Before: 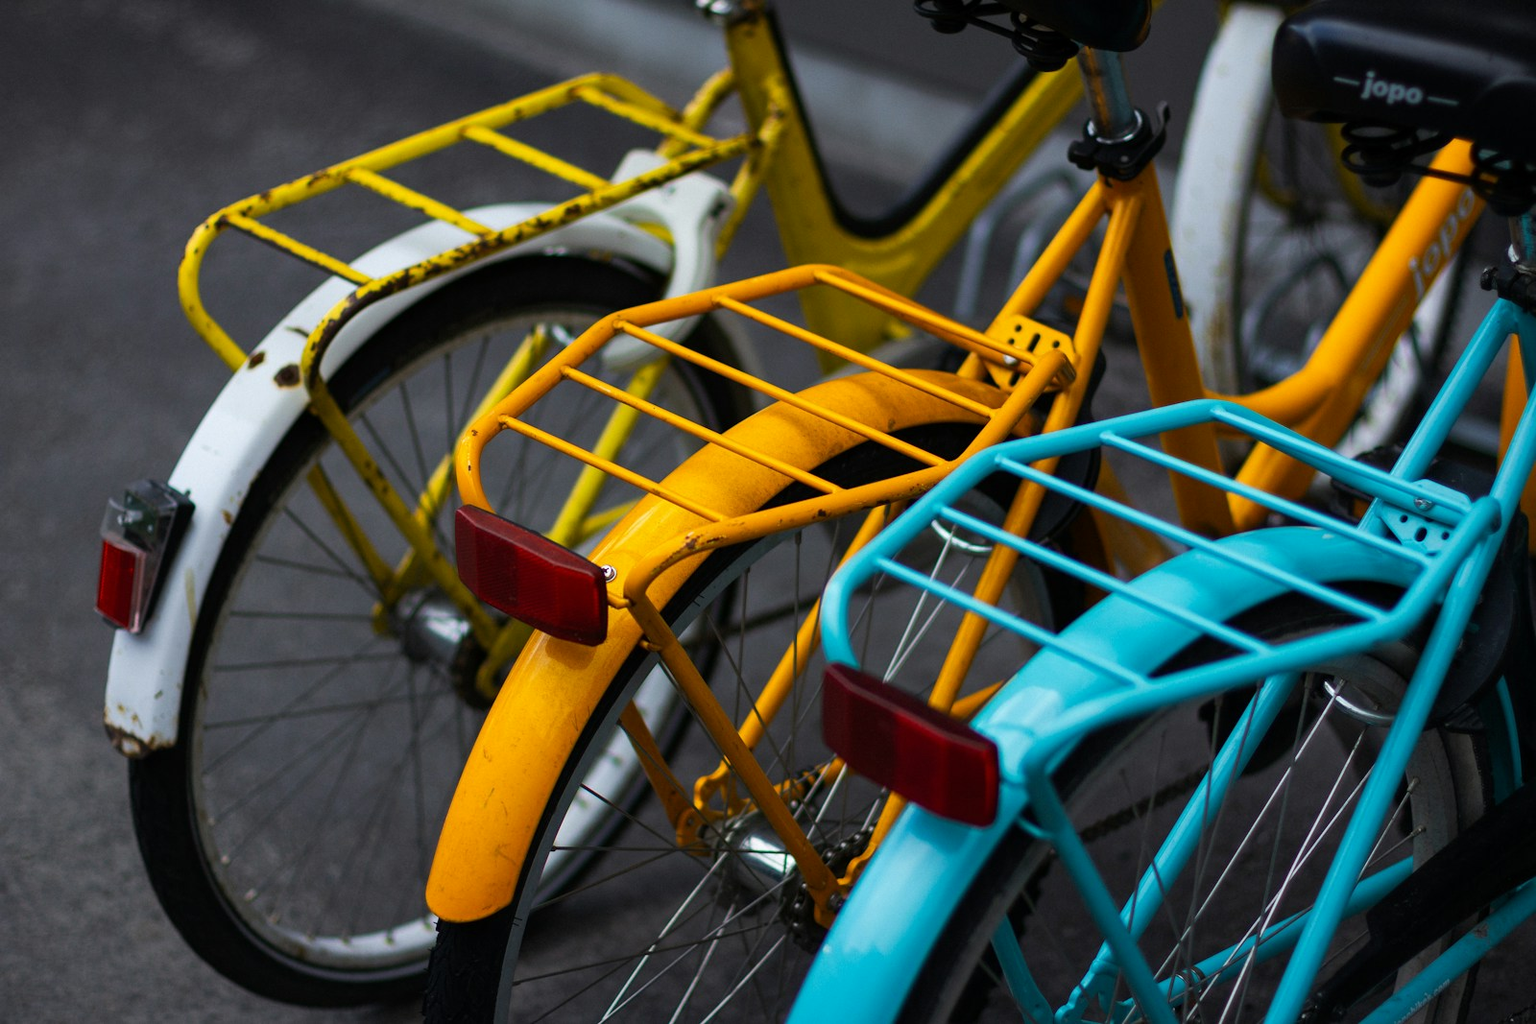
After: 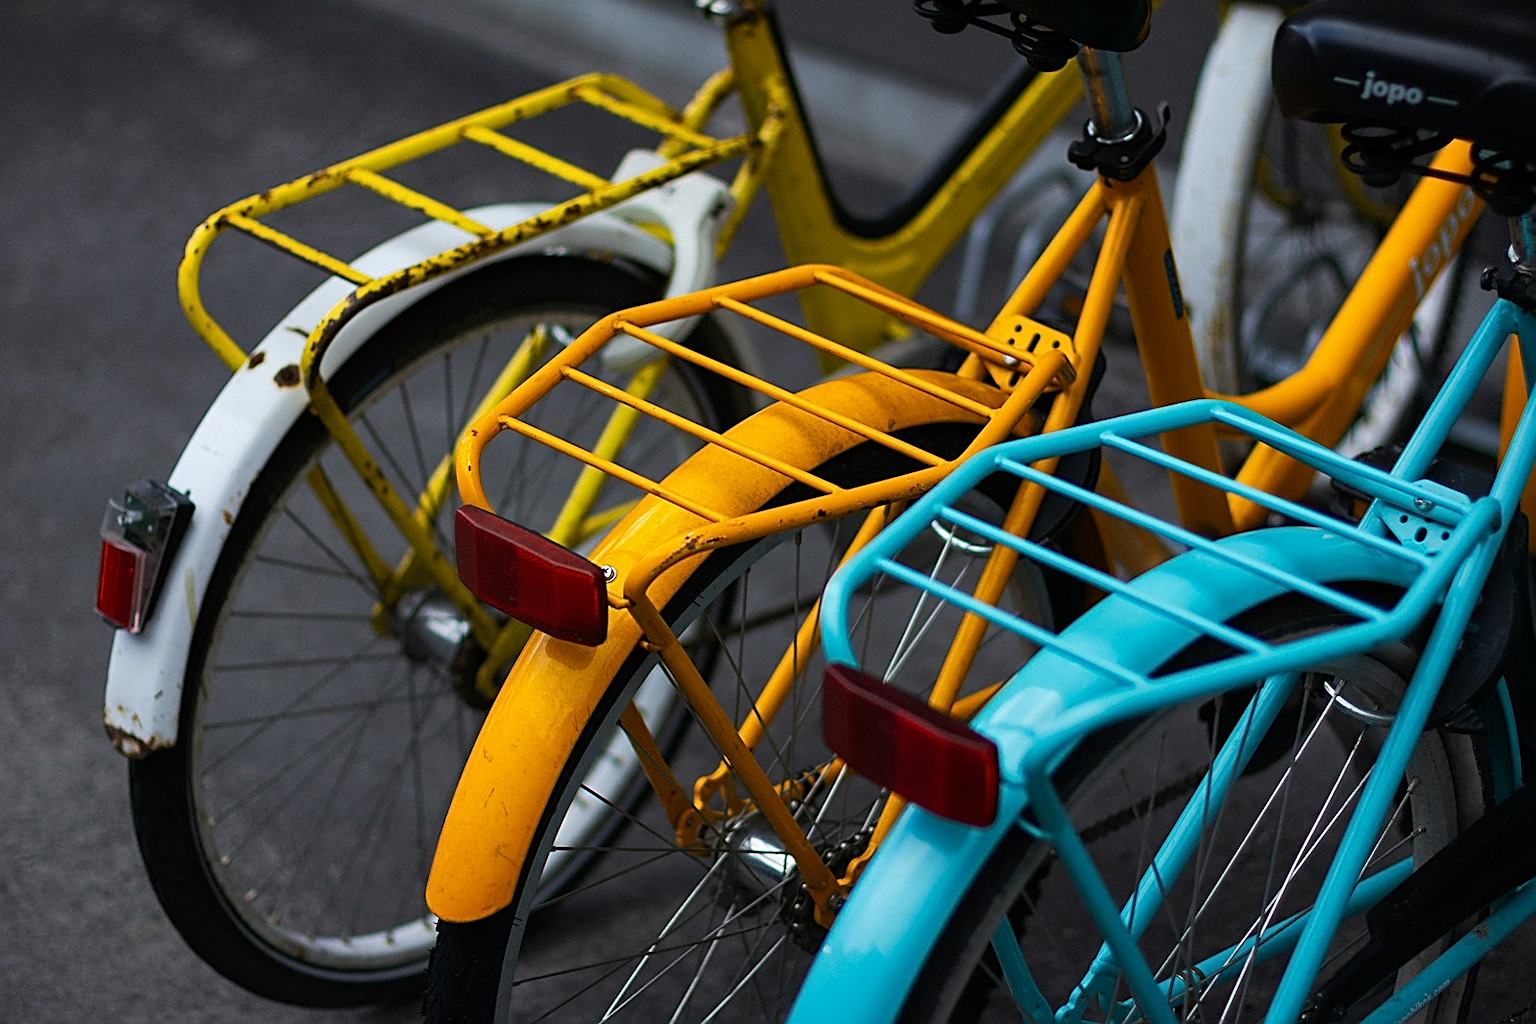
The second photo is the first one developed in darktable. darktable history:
sharpen: amount 0.744
